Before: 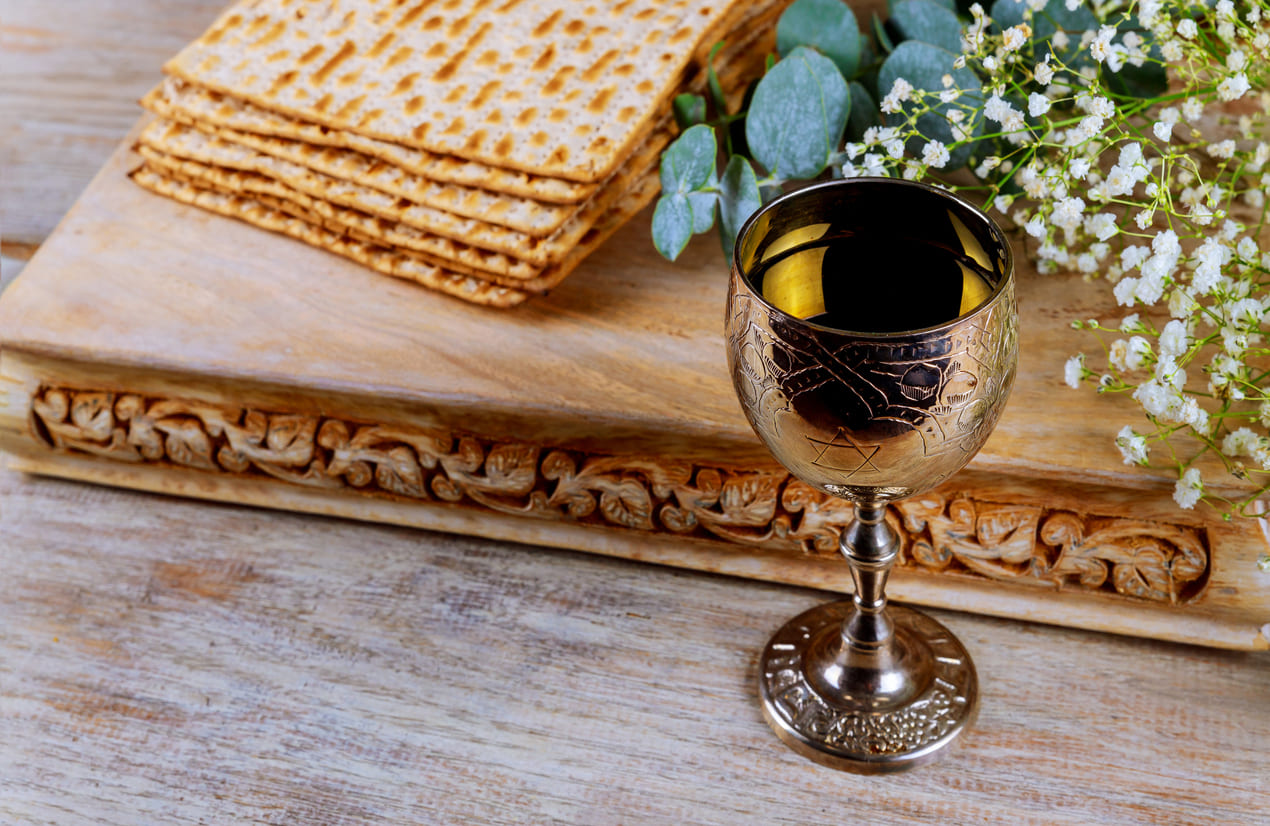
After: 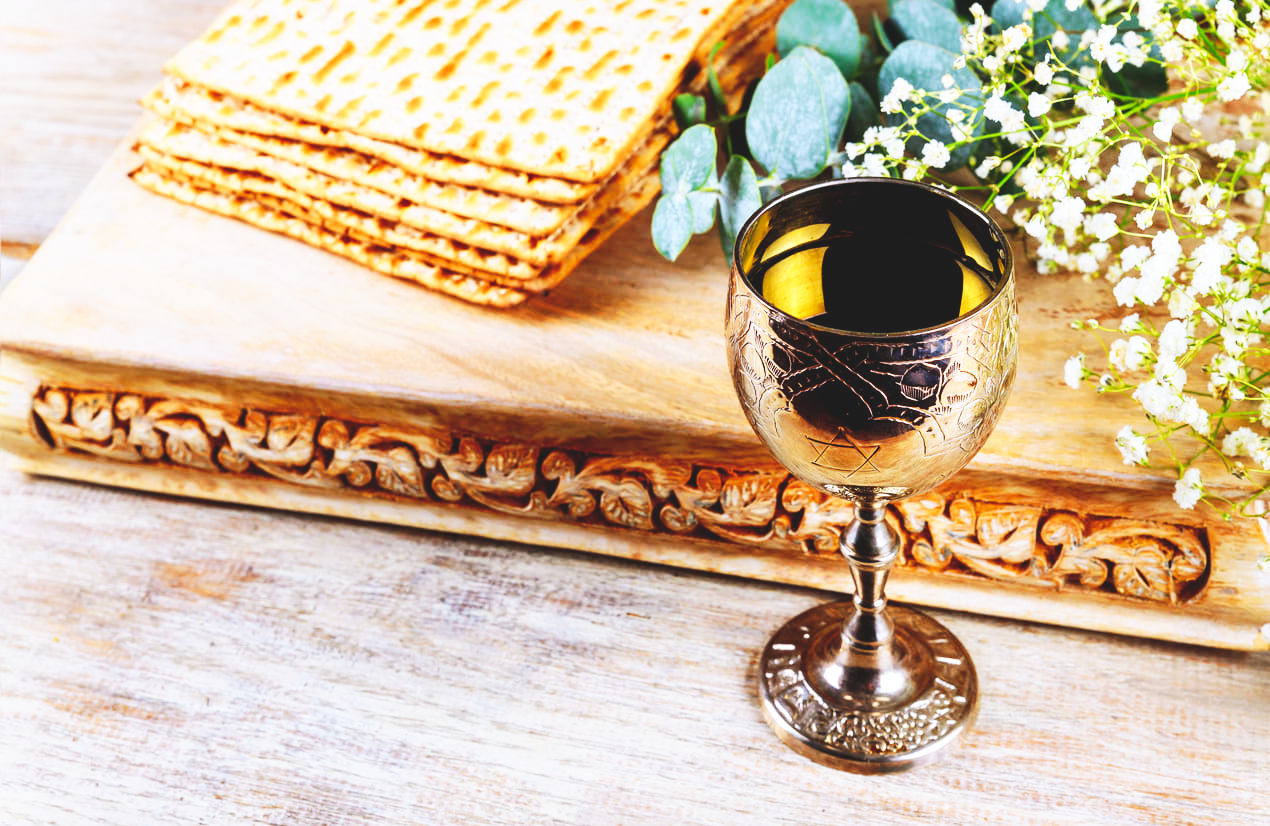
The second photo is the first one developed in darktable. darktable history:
exposure: black level correction -0.015, compensate highlight preservation false
white balance: emerald 1
base curve: curves: ch0 [(0, 0) (0.007, 0.004) (0.027, 0.03) (0.046, 0.07) (0.207, 0.54) (0.442, 0.872) (0.673, 0.972) (1, 1)], preserve colors none
